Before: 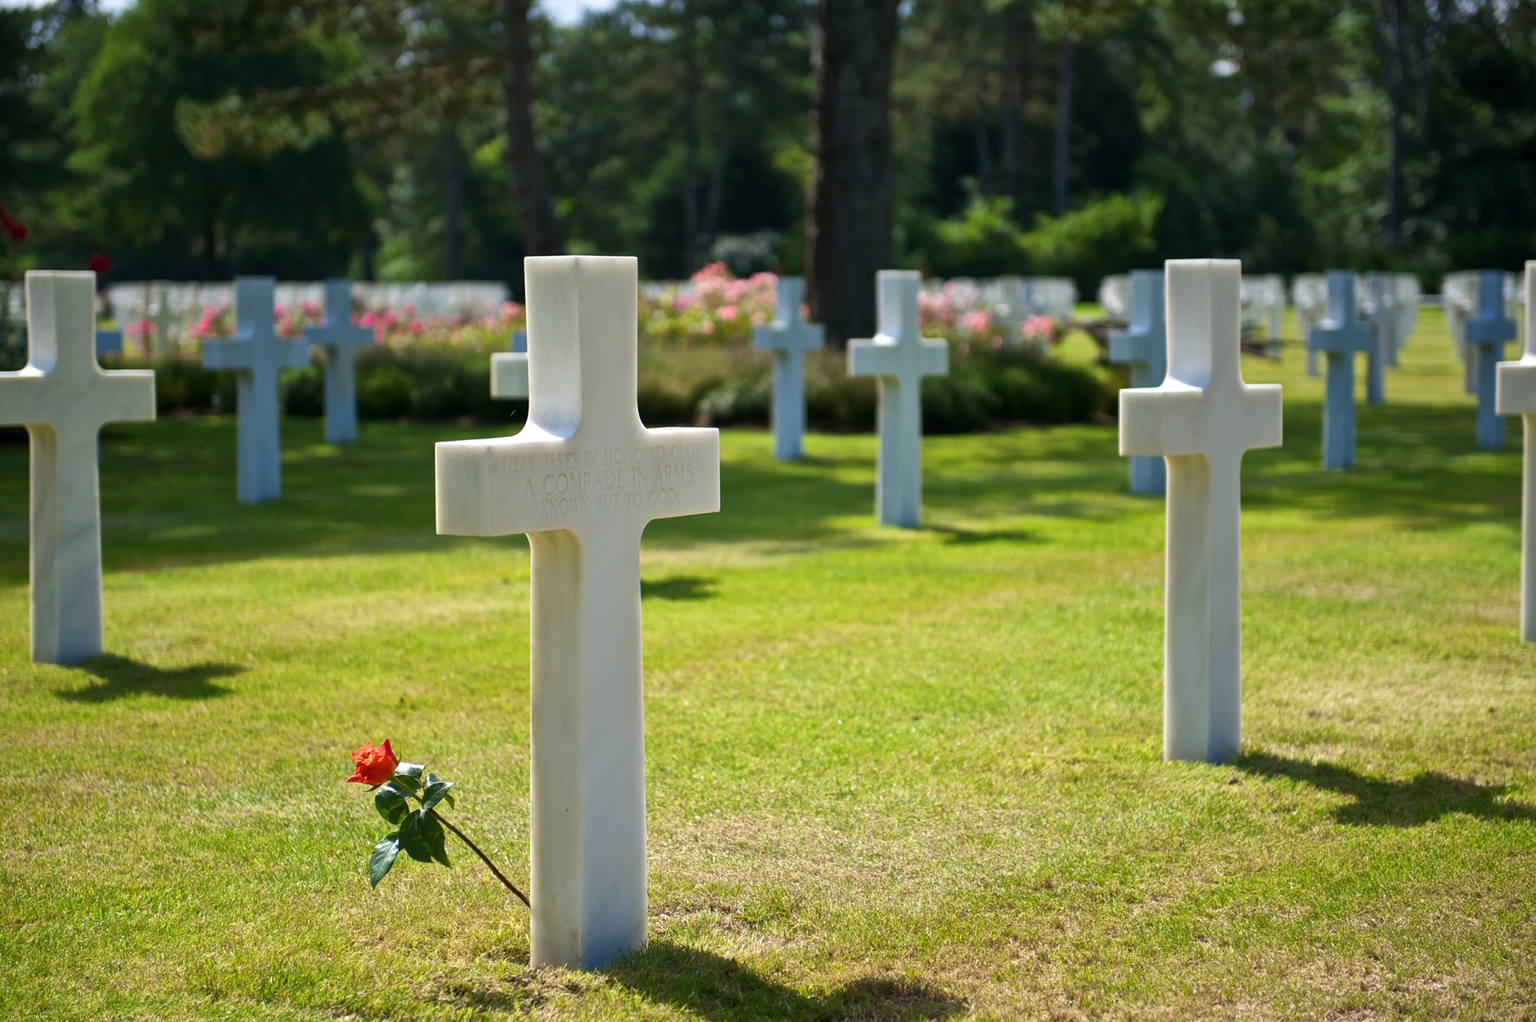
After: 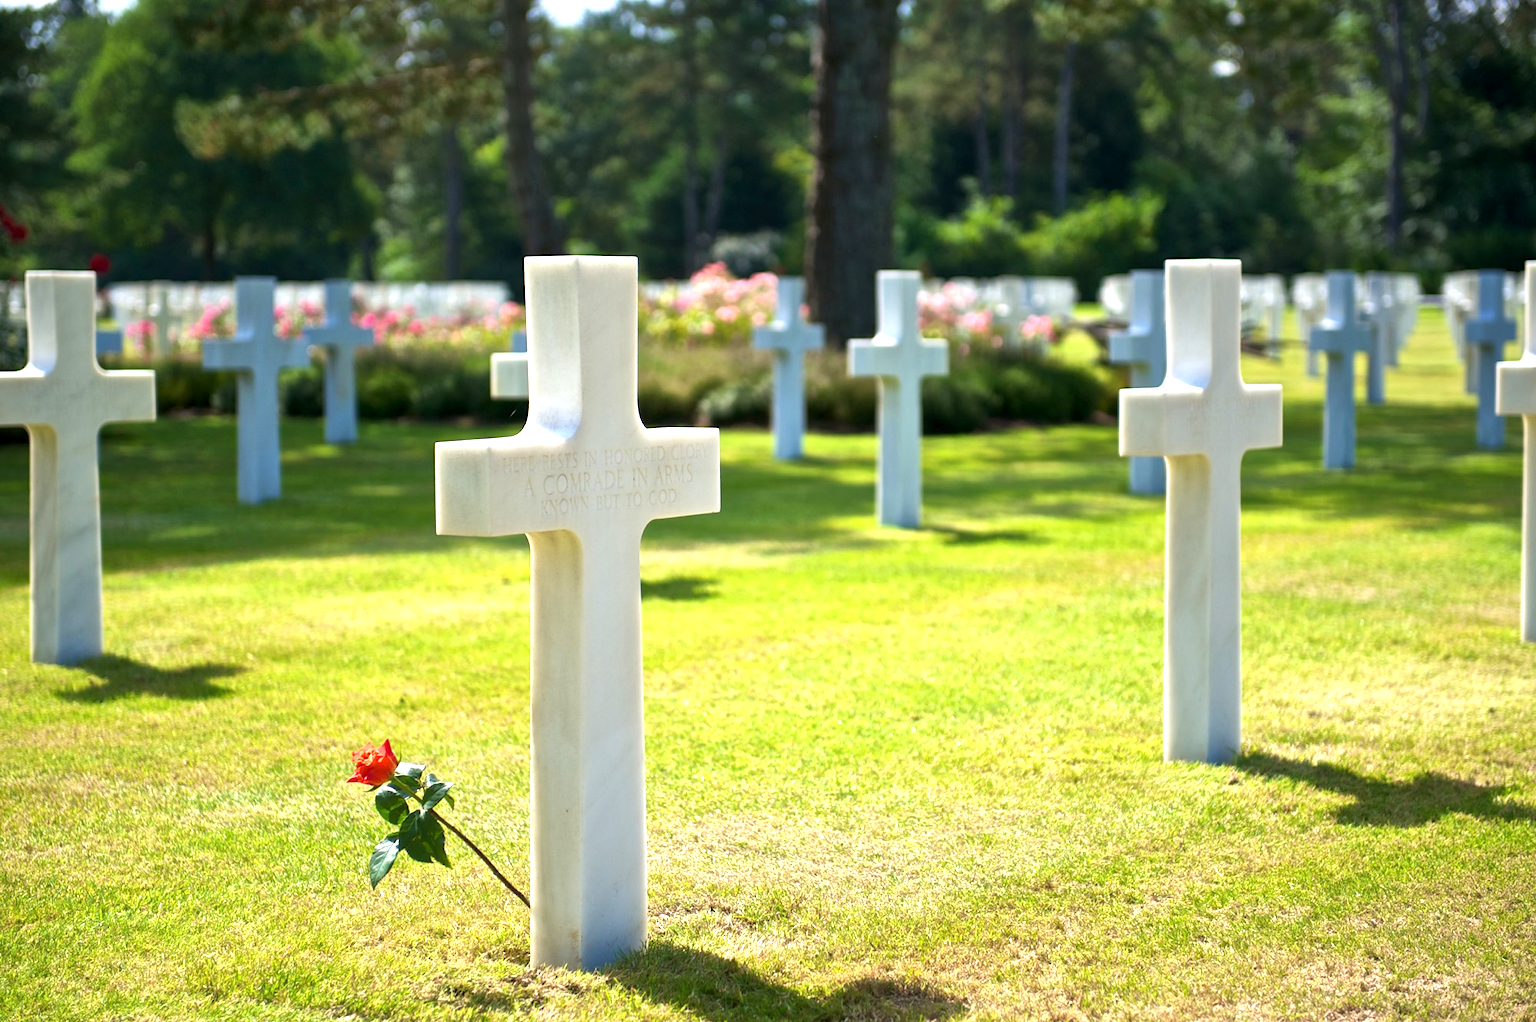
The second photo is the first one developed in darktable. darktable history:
exposure: black level correction 0.001, exposure 0.955 EV, compensate exposure bias true, compensate highlight preservation false
